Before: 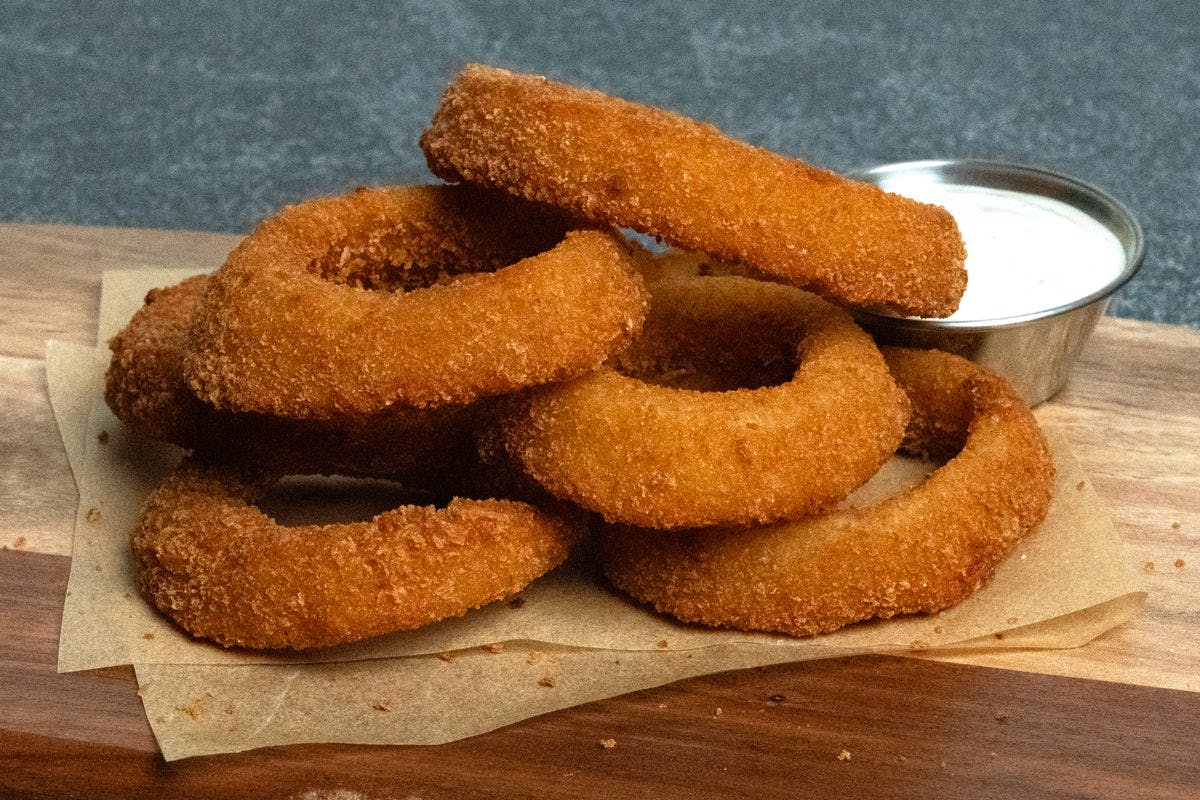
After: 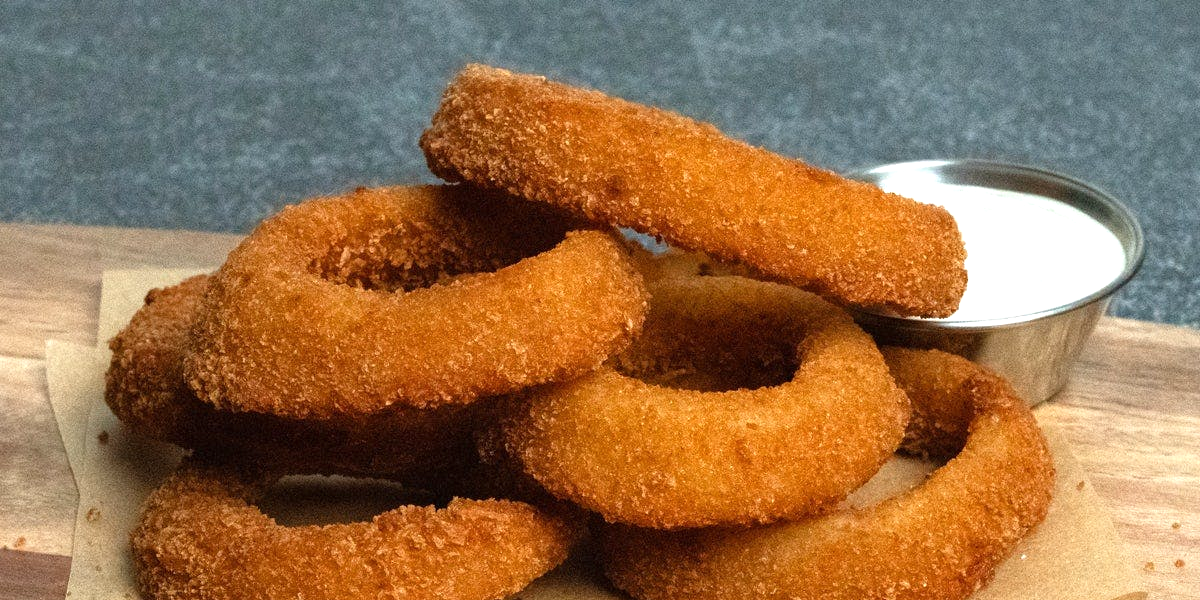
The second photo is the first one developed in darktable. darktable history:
crop: bottom 24.967%
exposure: black level correction 0, exposure 0.3 EV, compensate highlight preservation false
